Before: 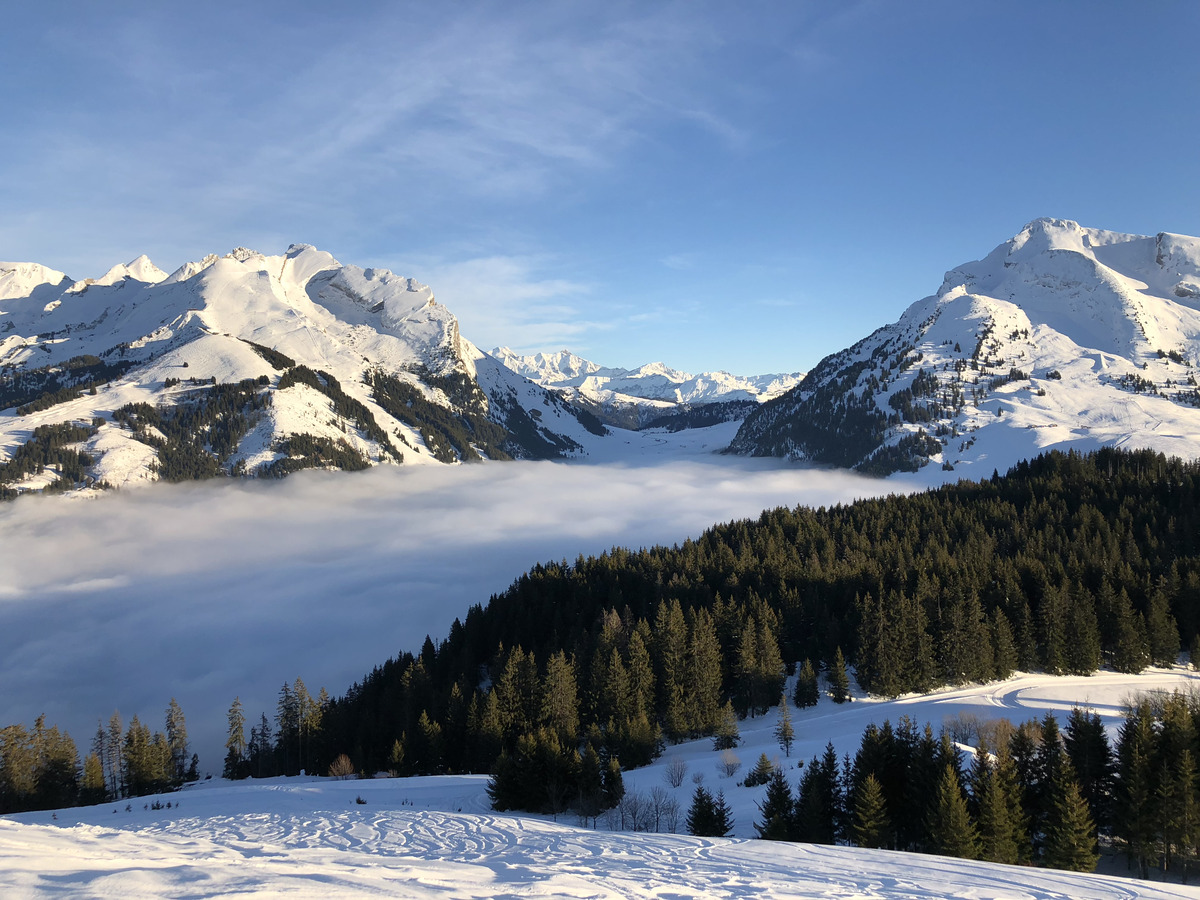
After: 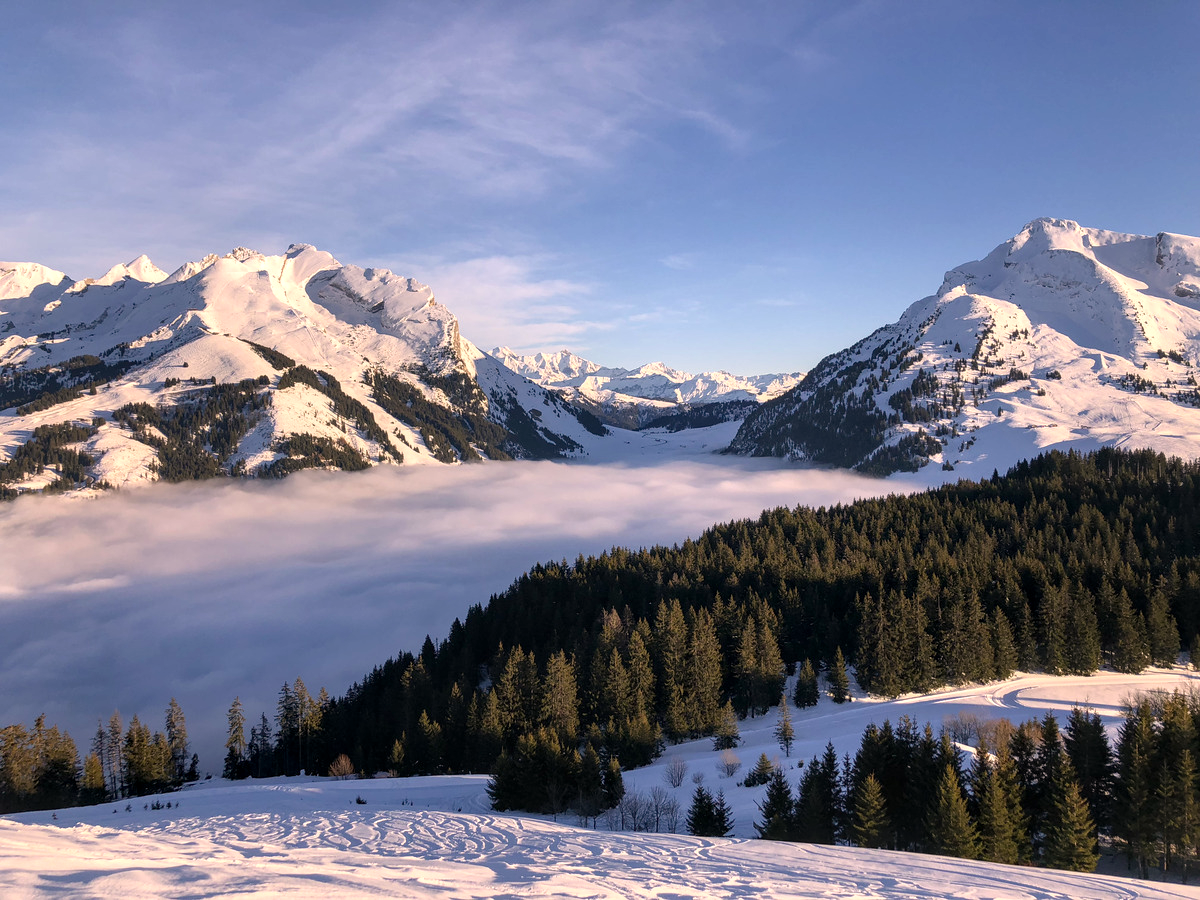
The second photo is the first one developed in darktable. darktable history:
color correction: highlights a* 12.23, highlights b* 5.41
local contrast: detail 130%
